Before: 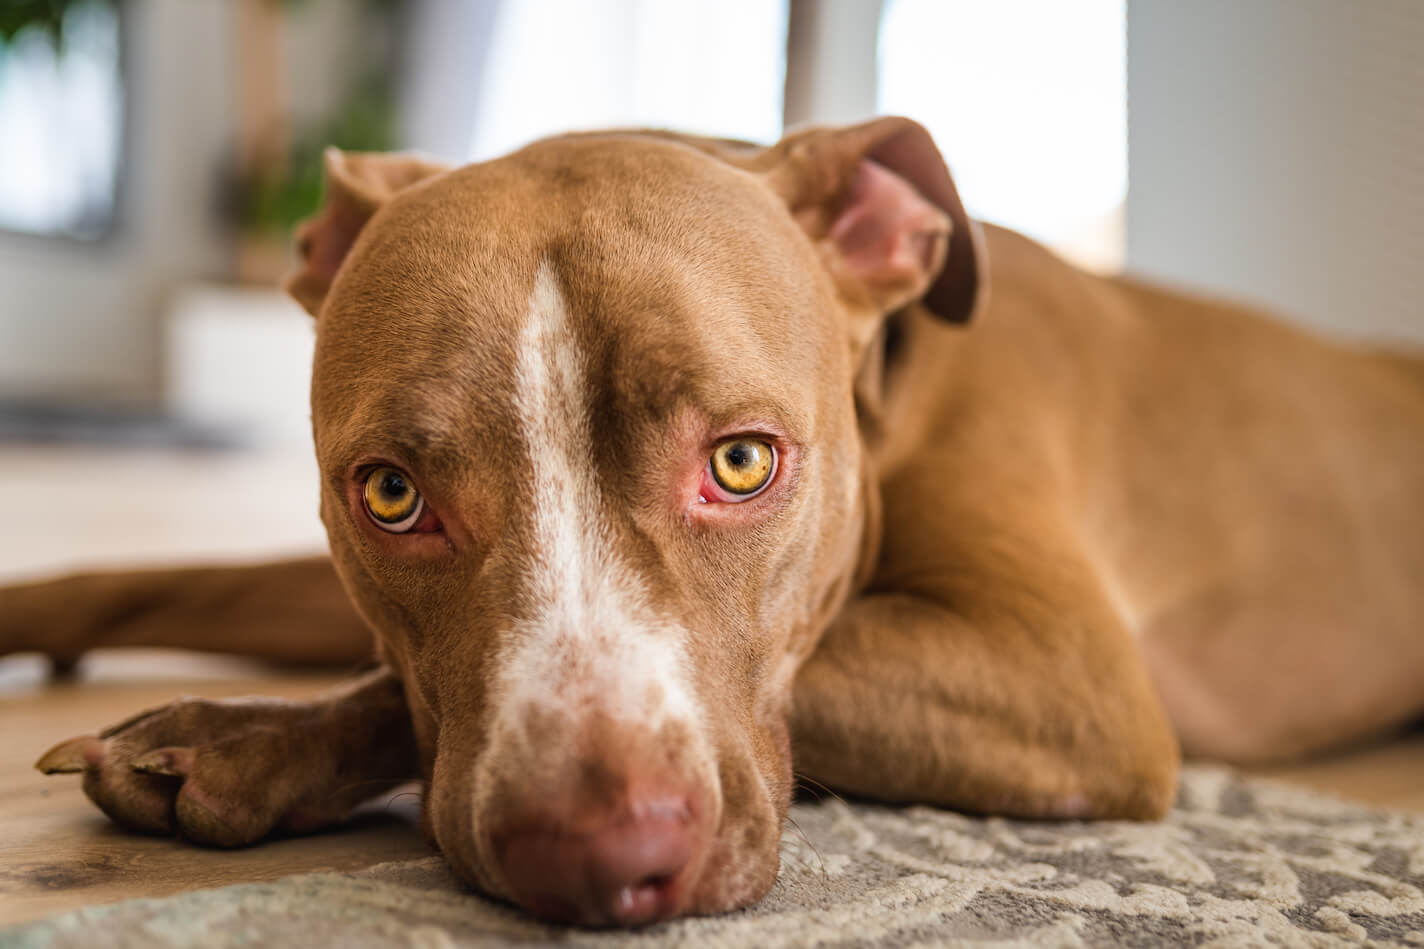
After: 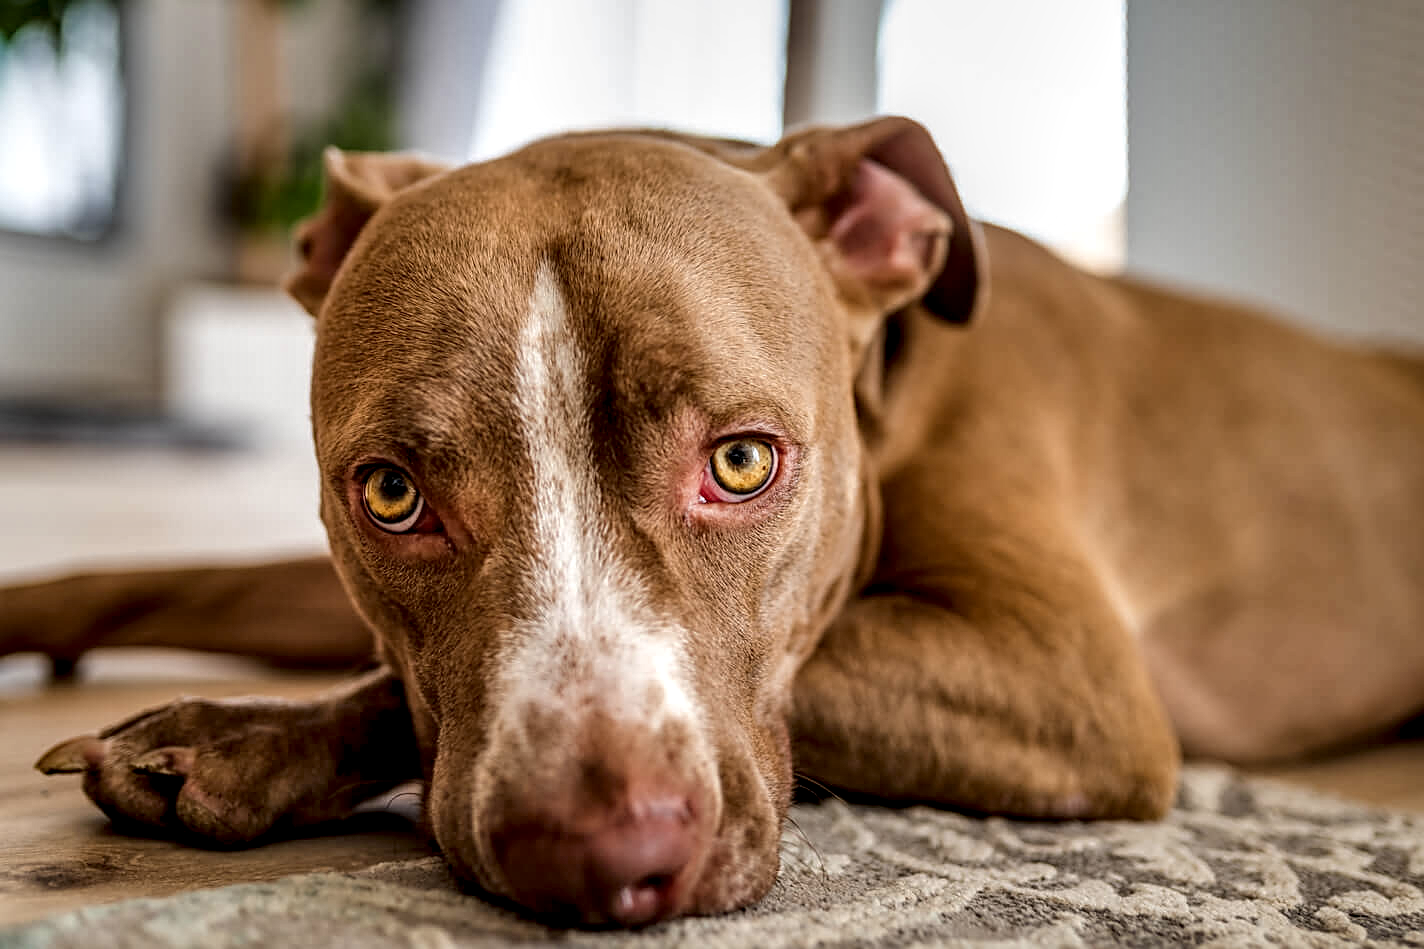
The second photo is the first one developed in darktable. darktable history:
sharpen: on, module defaults
local contrast: highlights 19%, detail 186%
tone equalizer: -8 EV 0.25 EV, -7 EV 0.417 EV, -6 EV 0.417 EV, -5 EV 0.25 EV, -3 EV -0.25 EV, -2 EV -0.417 EV, -1 EV -0.417 EV, +0 EV -0.25 EV, edges refinement/feathering 500, mask exposure compensation -1.57 EV, preserve details guided filter
